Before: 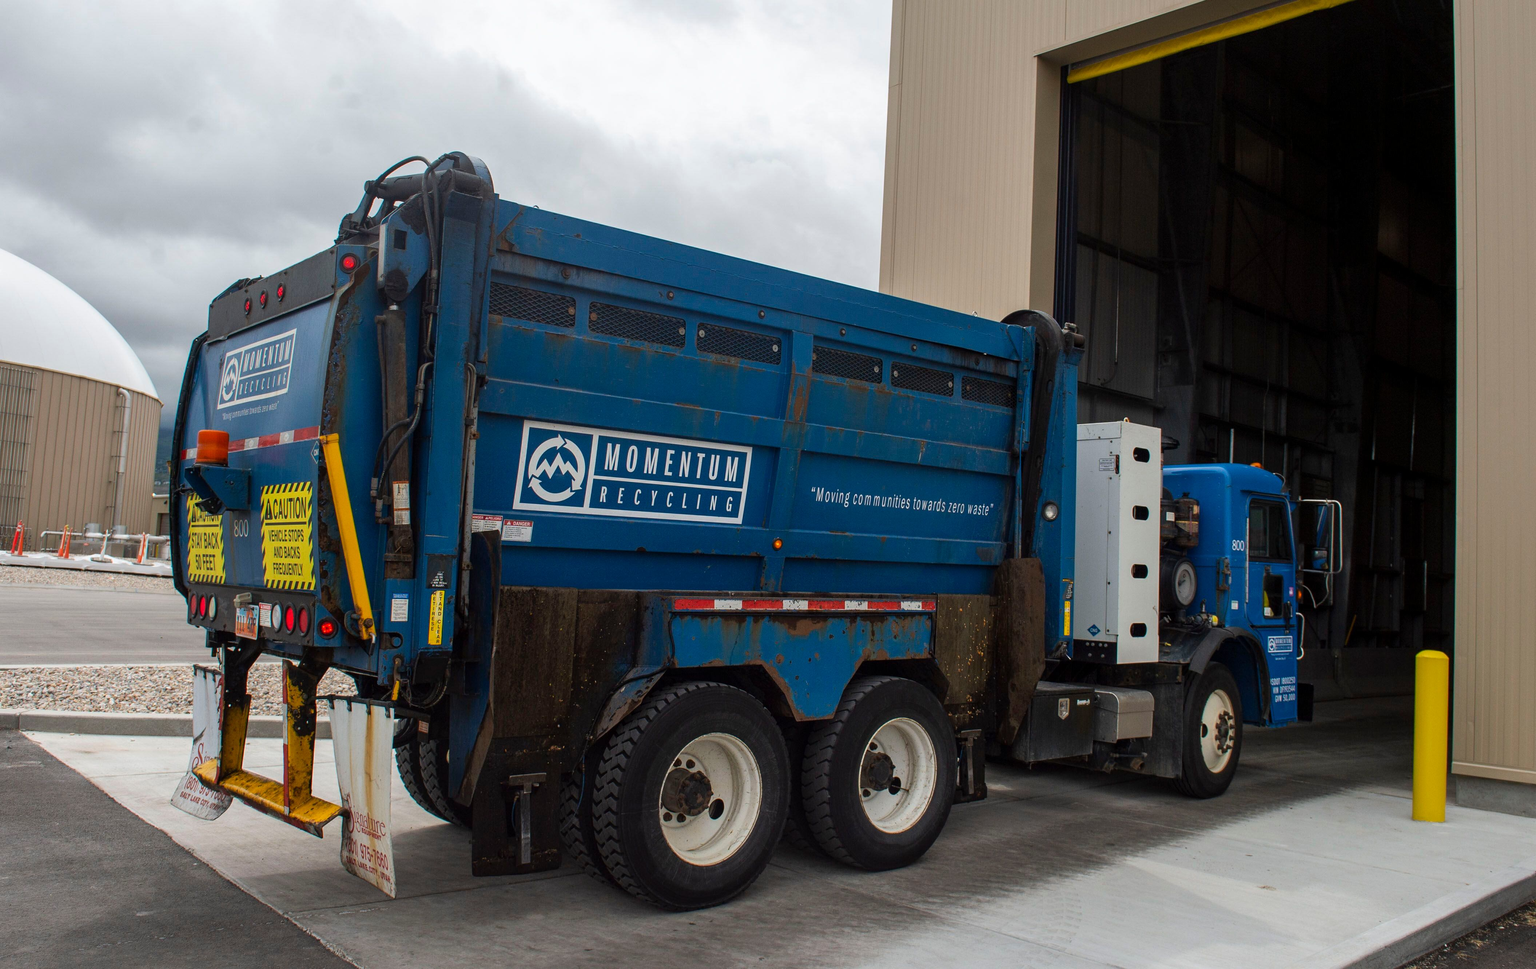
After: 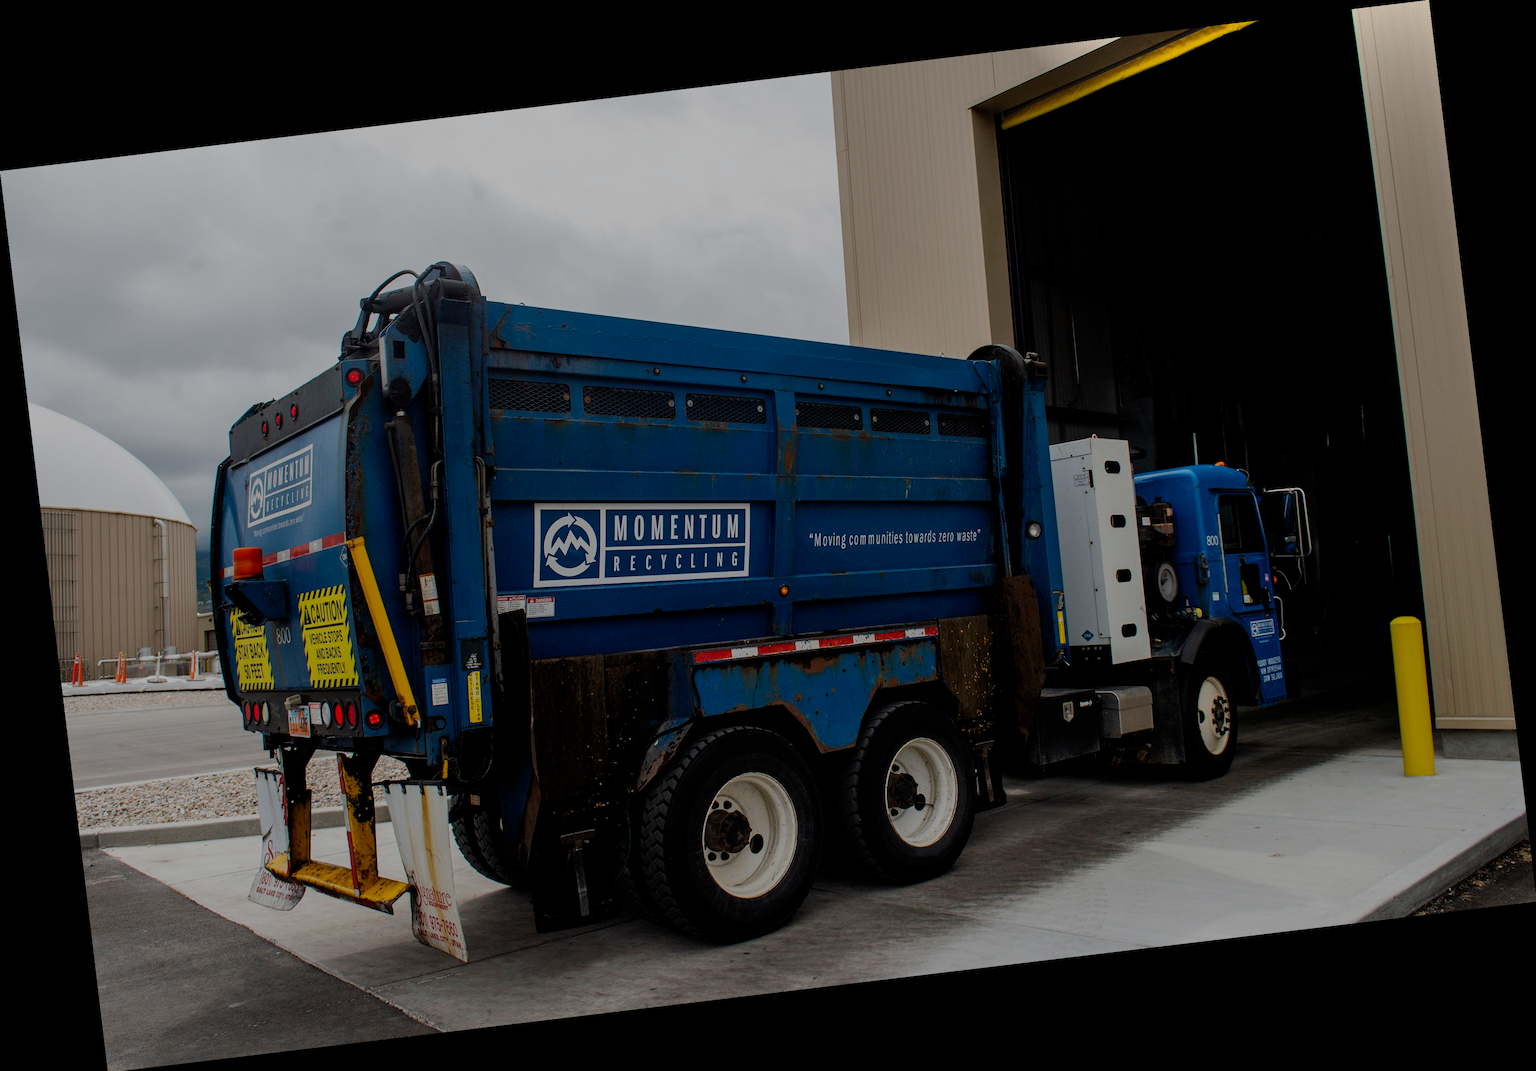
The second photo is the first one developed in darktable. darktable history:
white balance: emerald 1
filmic rgb: middle gray luminance 30%, black relative exposure -9 EV, white relative exposure 7 EV, threshold 6 EV, target black luminance 0%, hardness 2.94, latitude 2.04%, contrast 0.963, highlights saturation mix 5%, shadows ↔ highlights balance 12.16%, add noise in highlights 0, preserve chrominance no, color science v3 (2019), use custom middle-gray values true, iterations of high-quality reconstruction 0, contrast in highlights soft, enable highlight reconstruction true
rotate and perspective: rotation -6.83°, automatic cropping off
shadows and highlights: radius 334.93, shadows 63.48, highlights 6.06, compress 87.7%, highlights color adjustment 39.73%, soften with gaussian
